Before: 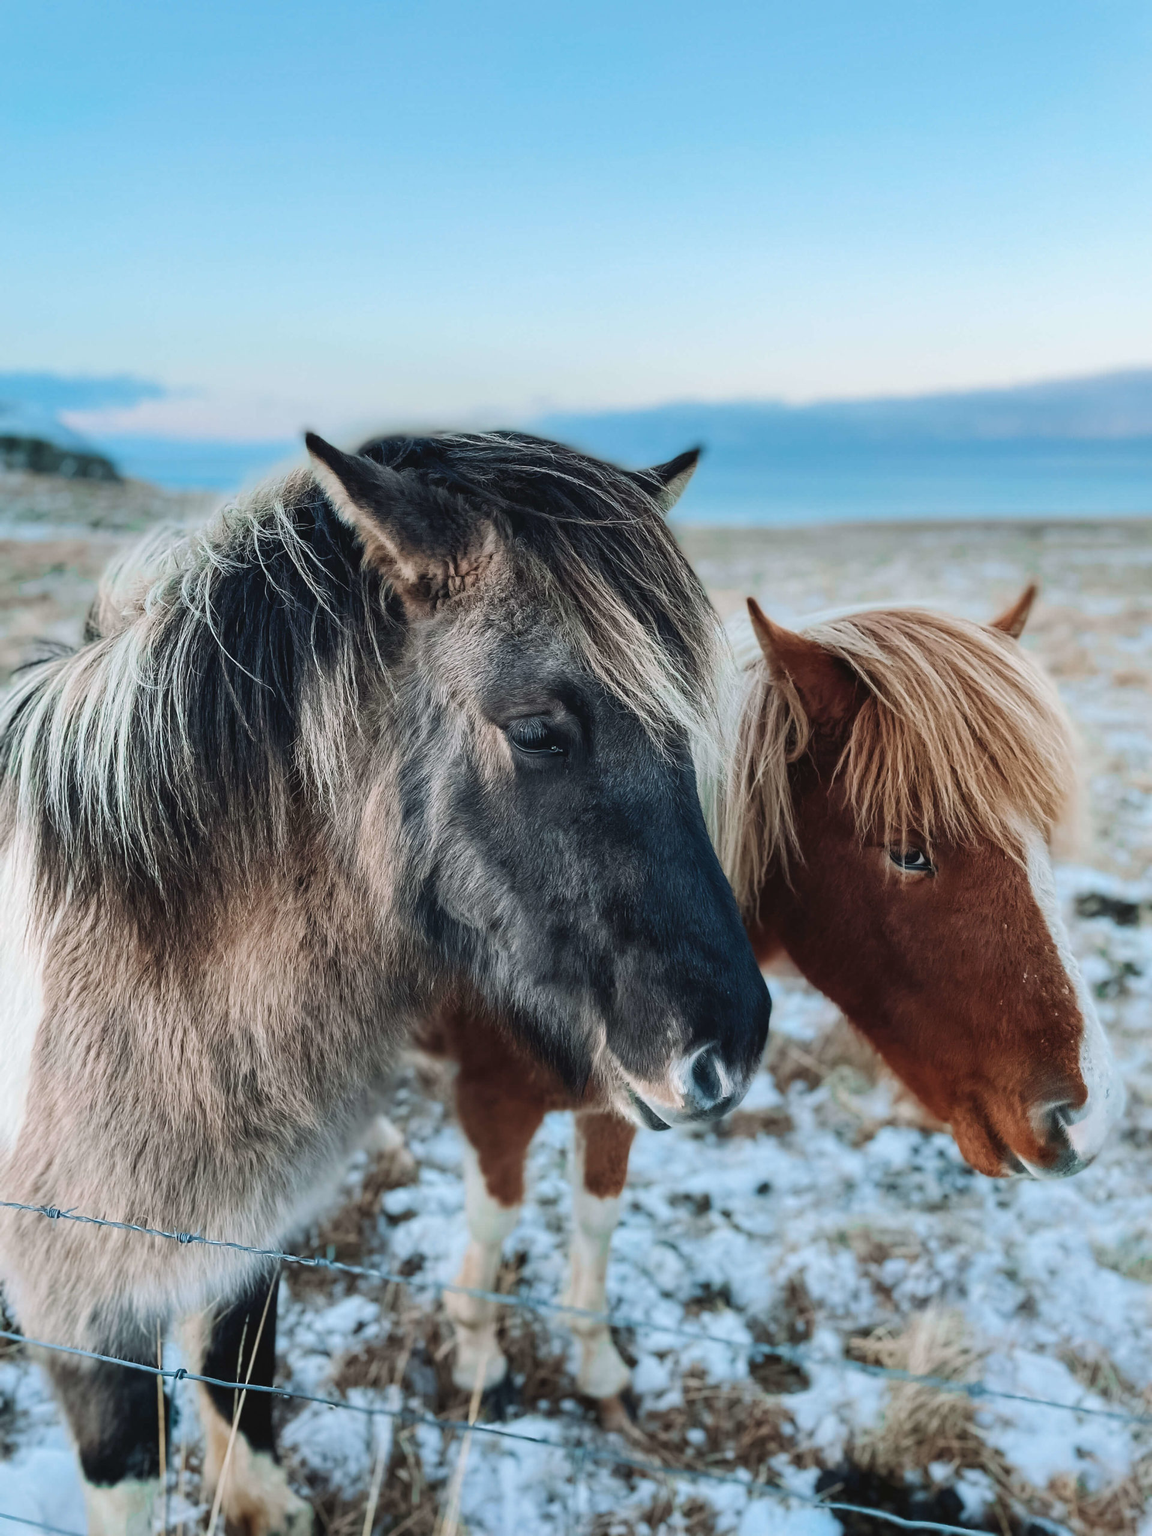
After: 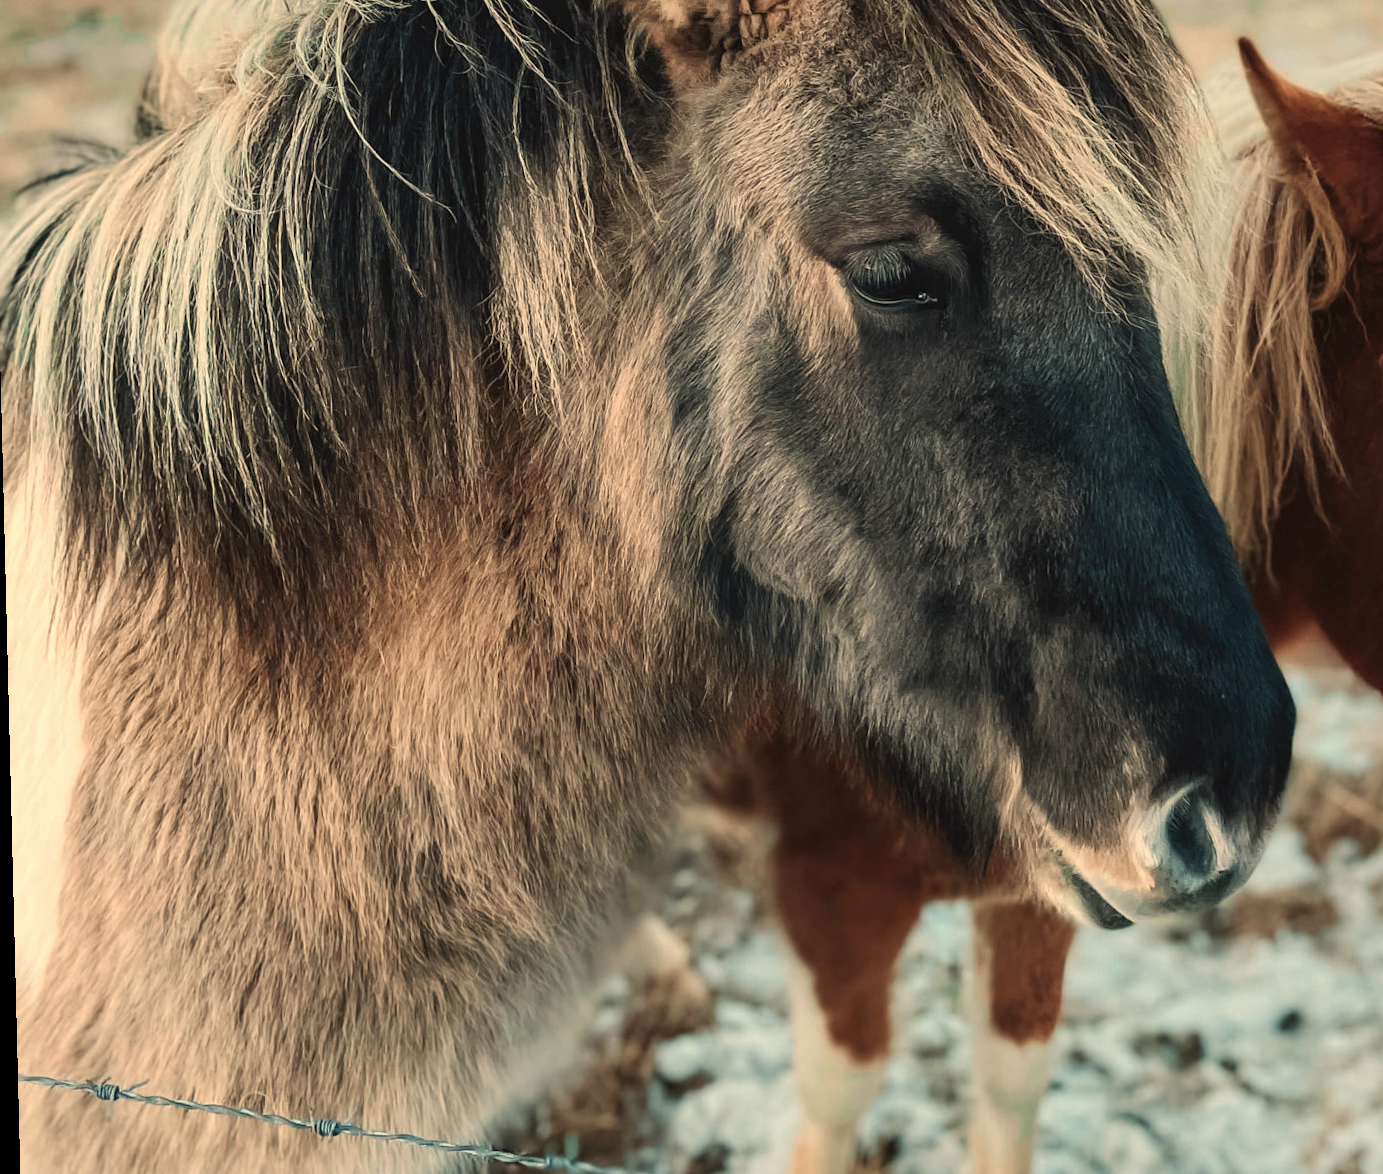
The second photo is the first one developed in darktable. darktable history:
levels: mode automatic, gray 50.8%
crop: top 36.498%, right 27.964%, bottom 14.995%
rotate and perspective: rotation -1.42°, crop left 0.016, crop right 0.984, crop top 0.035, crop bottom 0.965
white balance: red 1.138, green 0.996, blue 0.812
